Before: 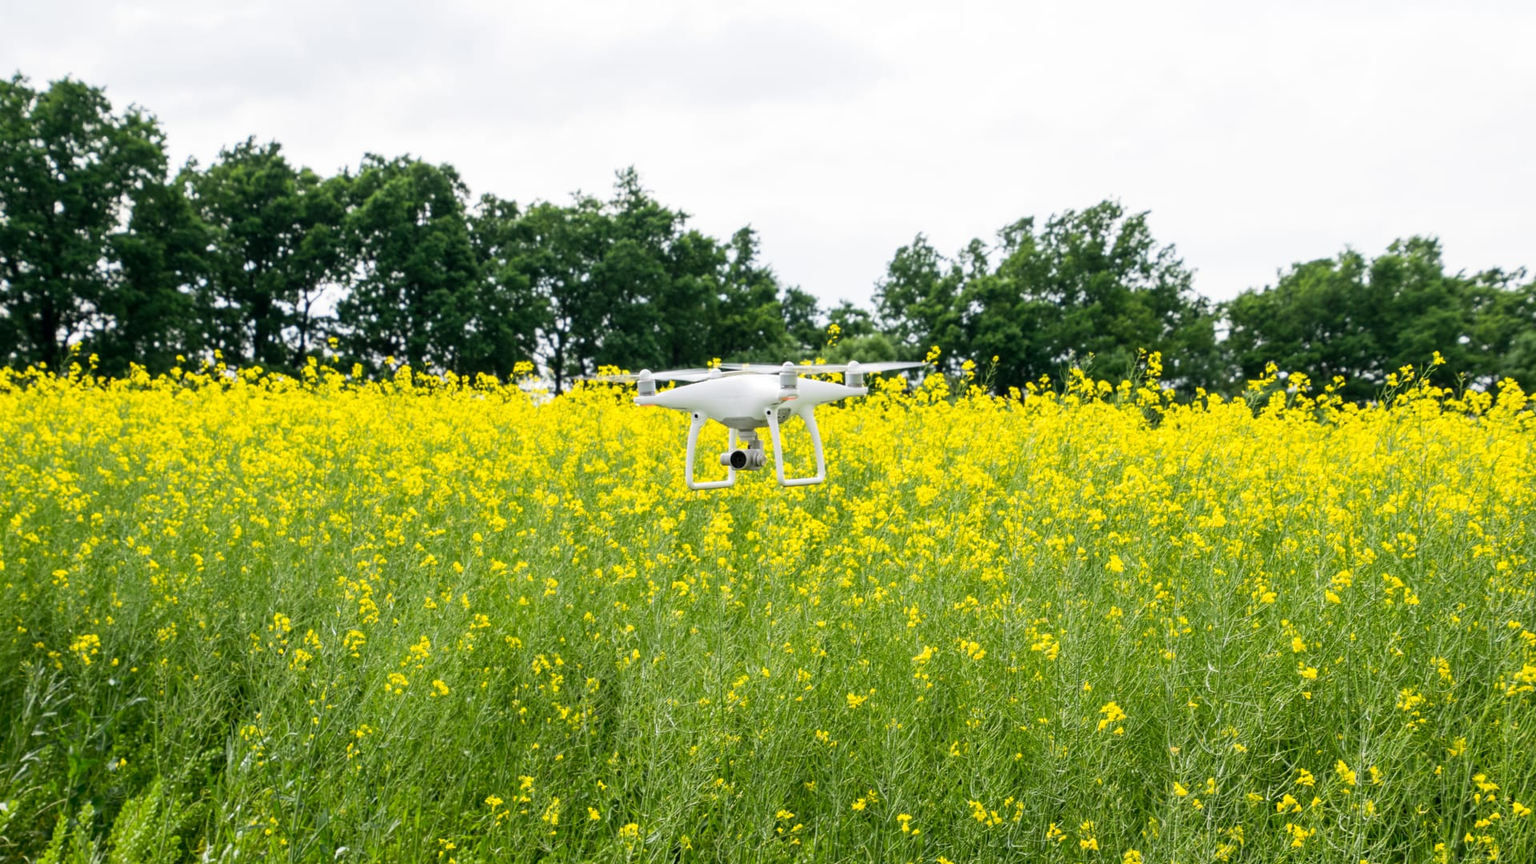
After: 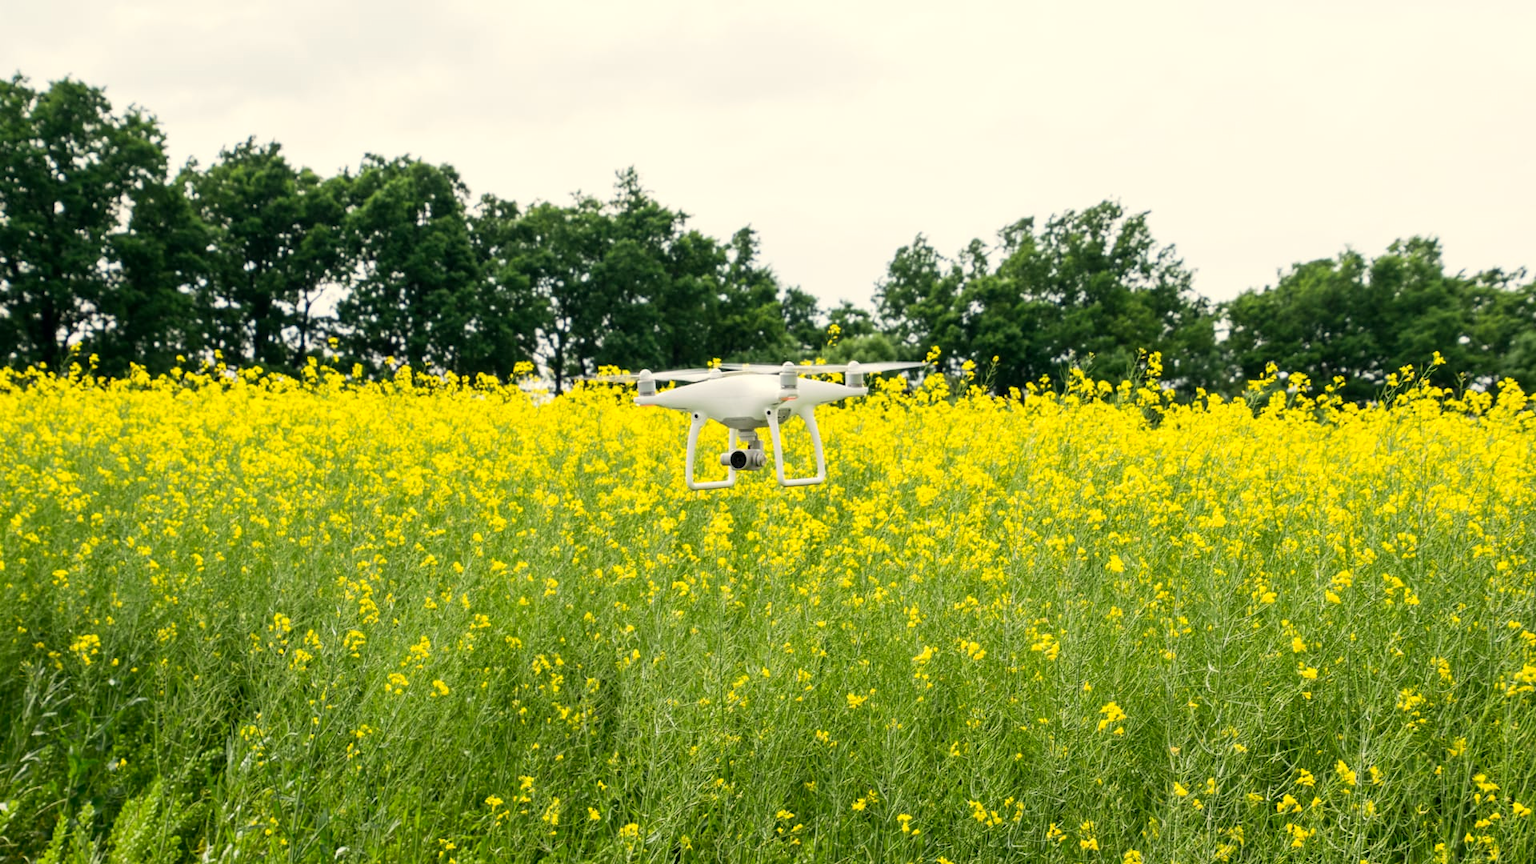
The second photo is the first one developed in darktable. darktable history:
contrast brightness saturation: contrast 0.08, saturation 0.02
white balance: red 1.029, blue 0.92
